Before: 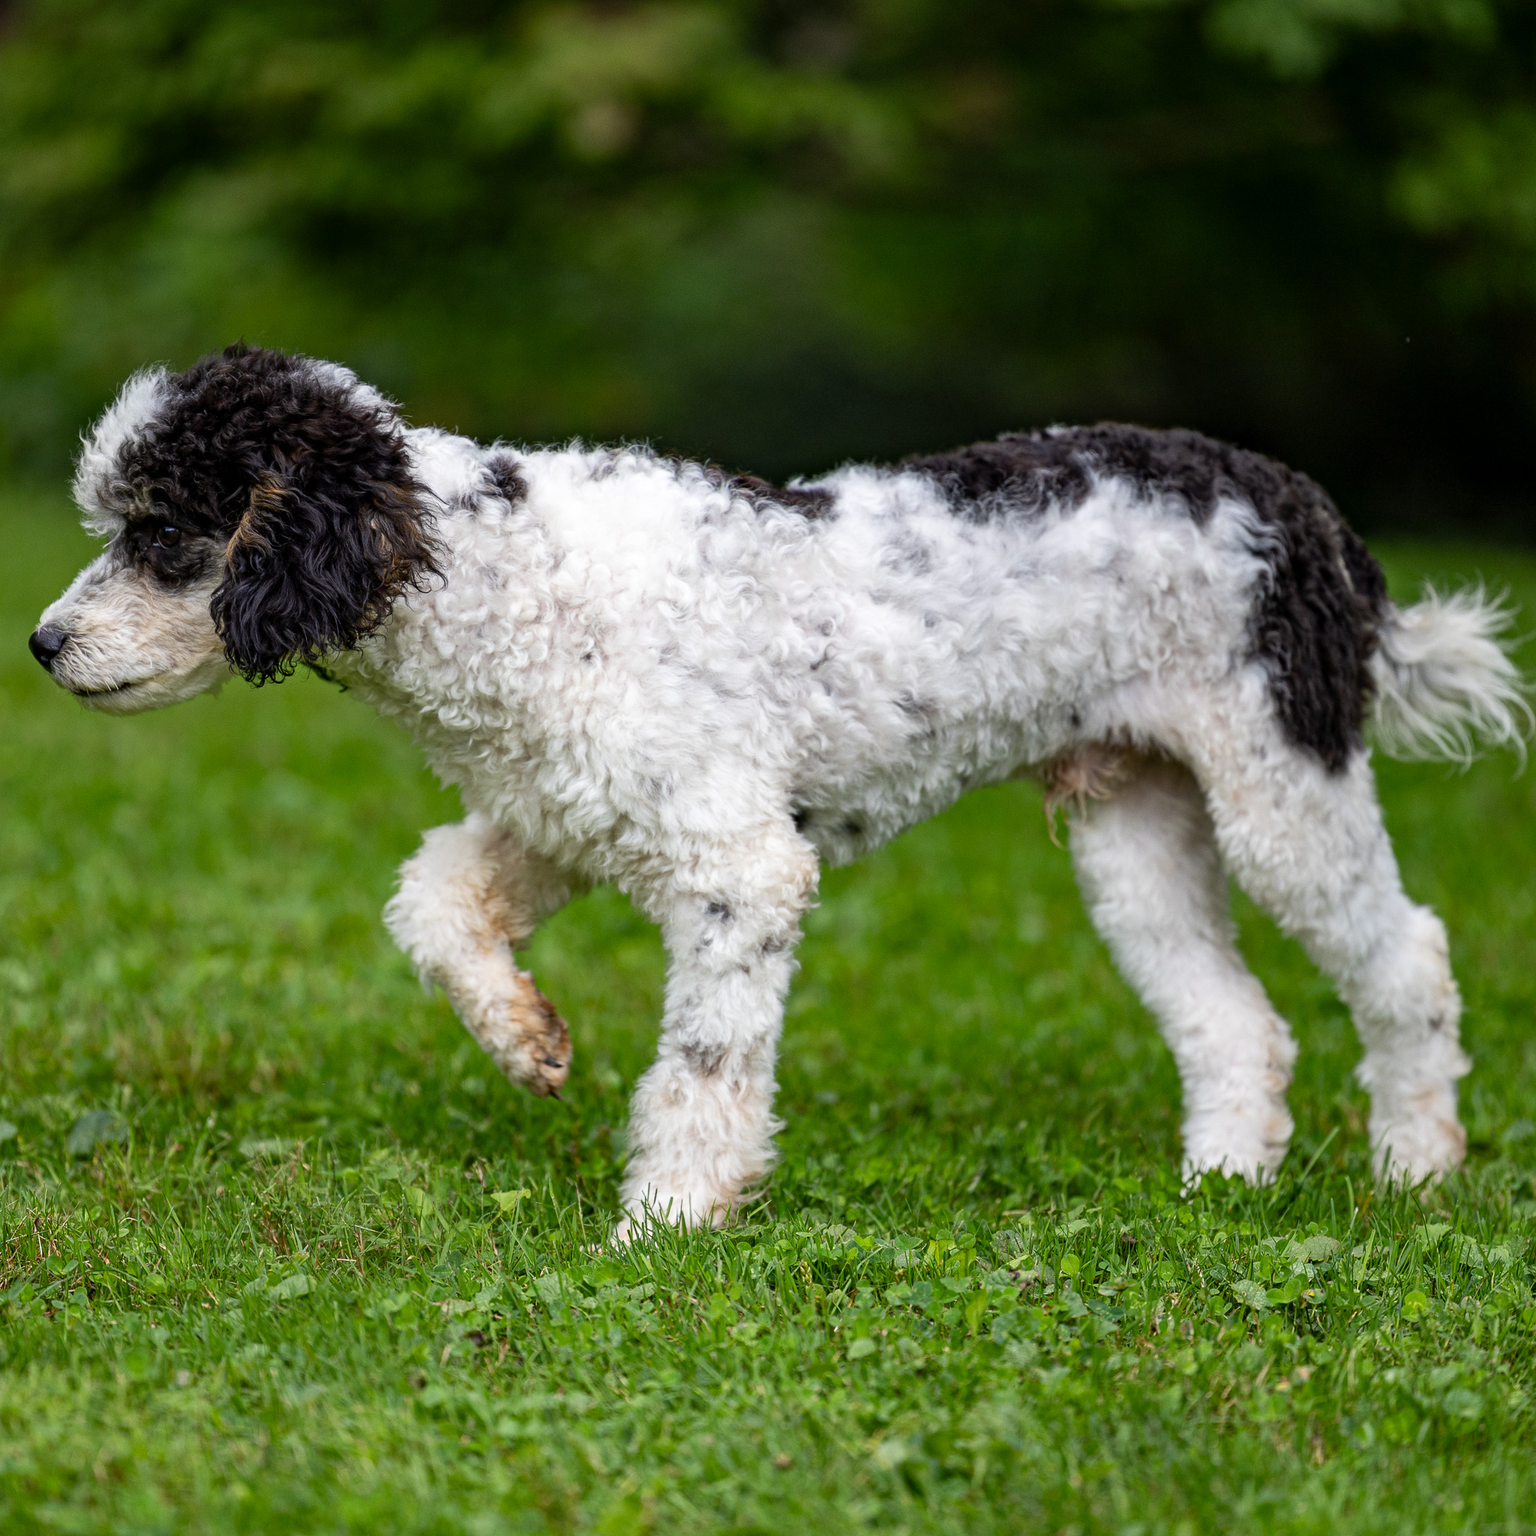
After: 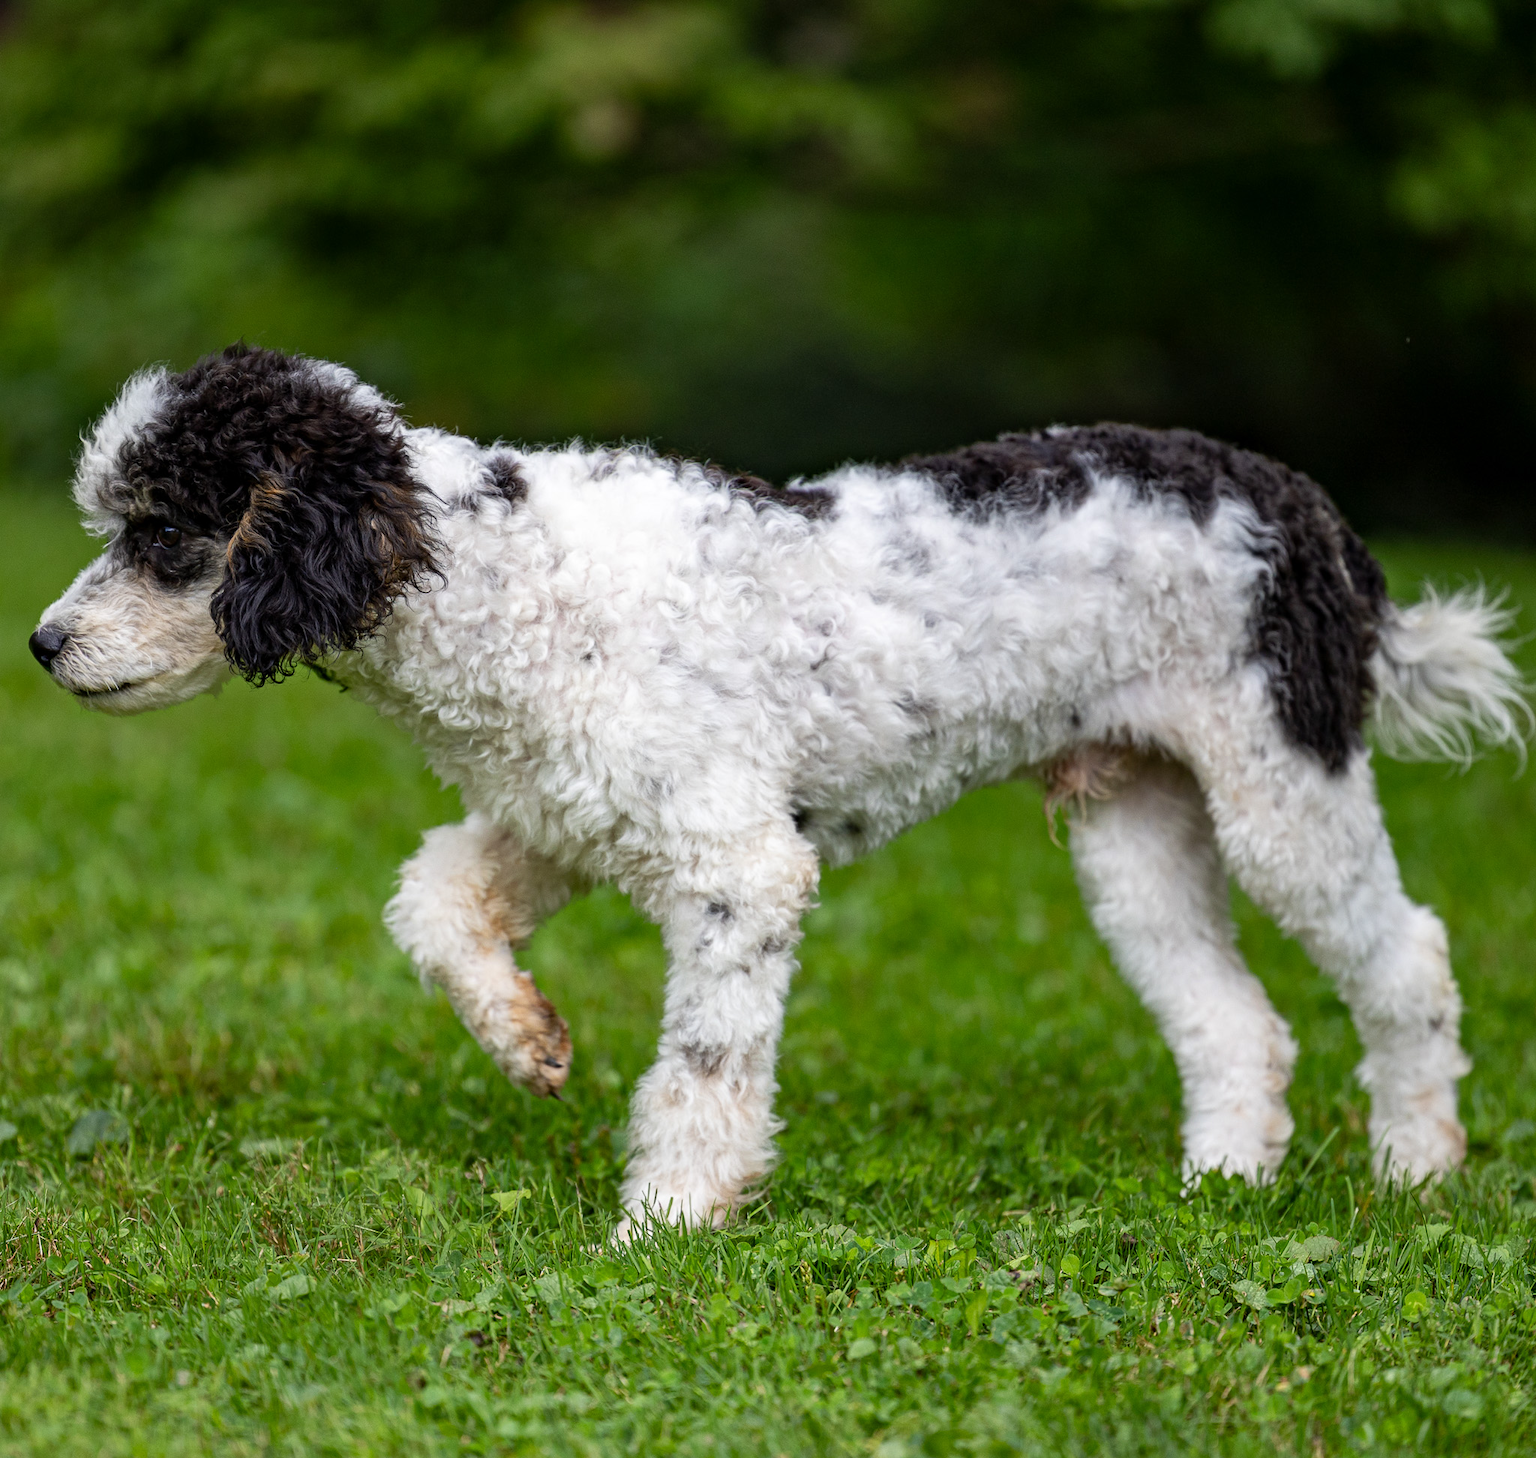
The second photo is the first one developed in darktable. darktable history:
crop and rotate: top 0.004%, bottom 5.031%
